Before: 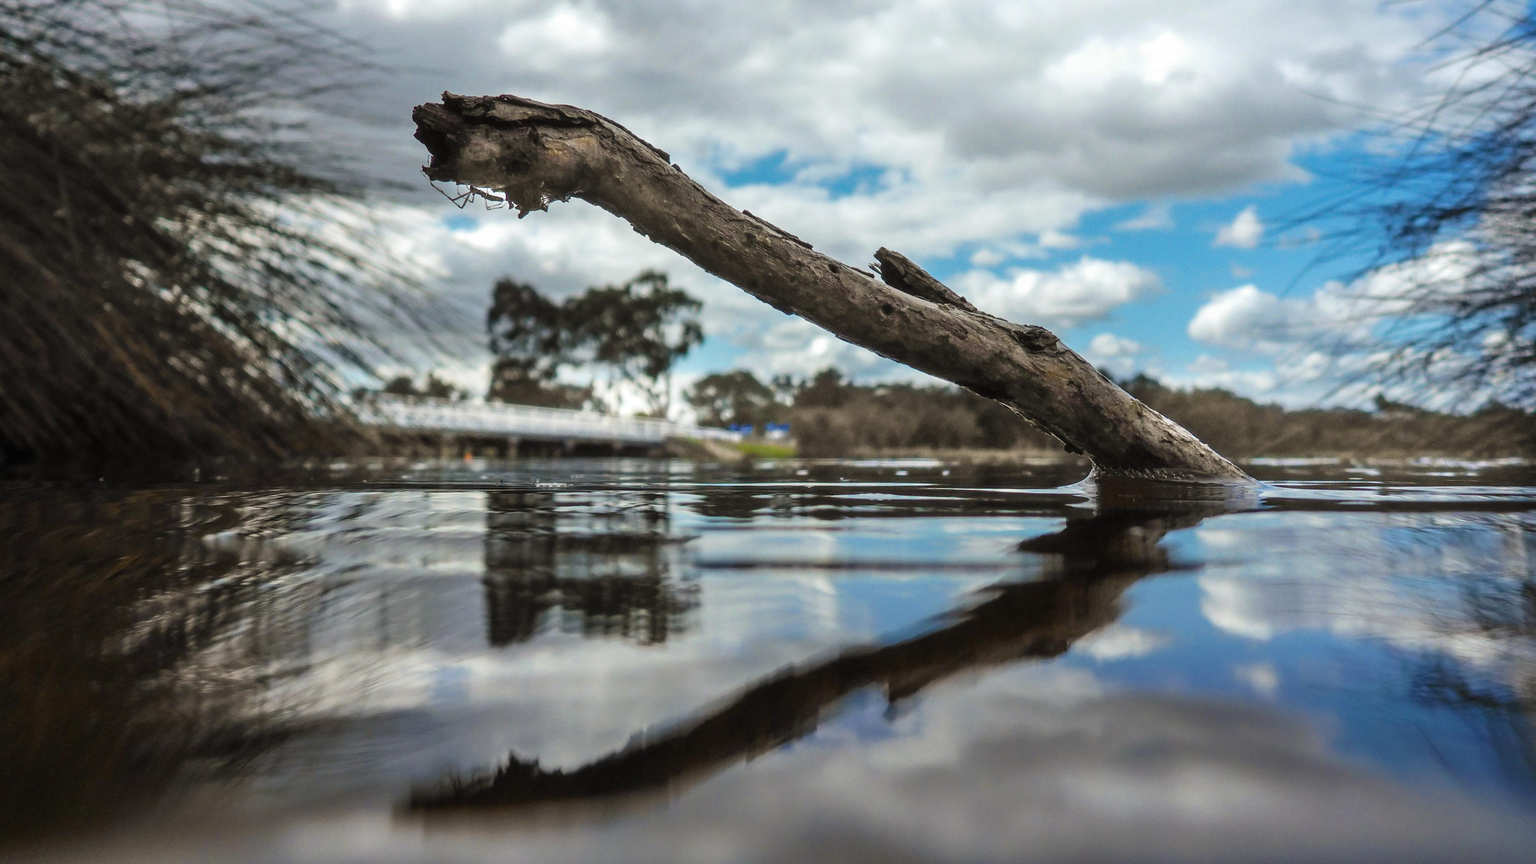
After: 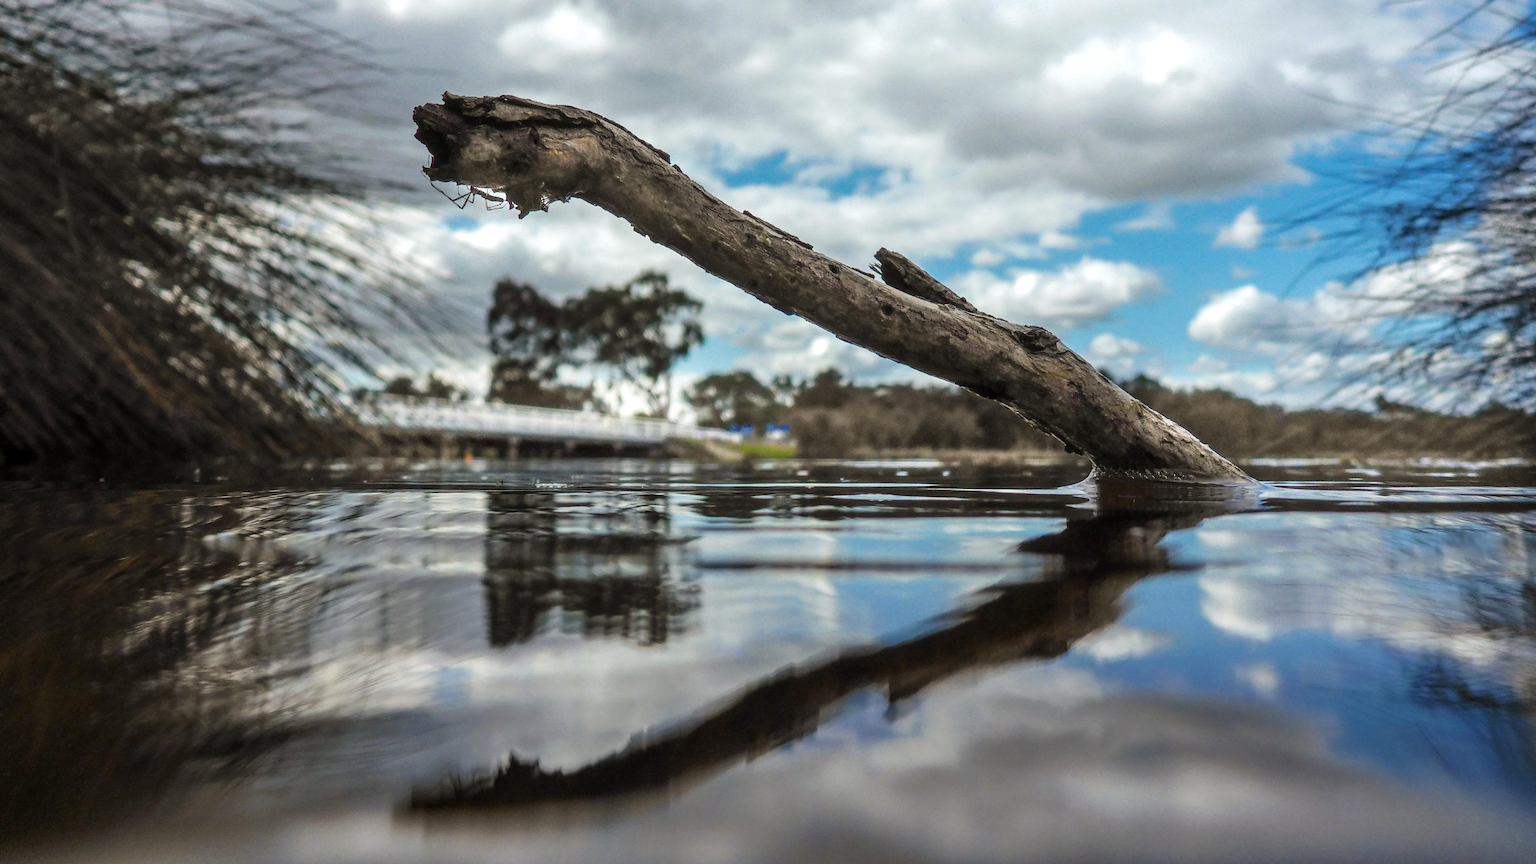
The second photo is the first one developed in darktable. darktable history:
local contrast: highlights 103%, shadows 97%, detail 119%, midtone range 0.2
